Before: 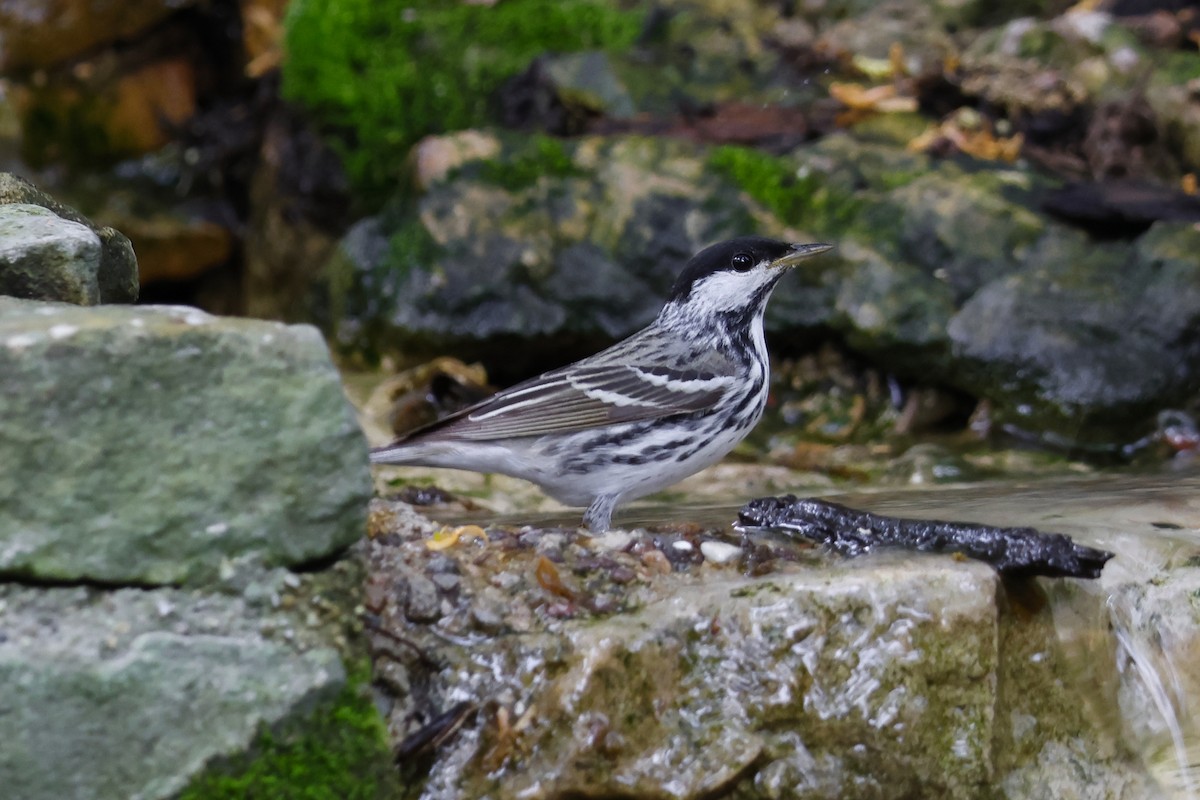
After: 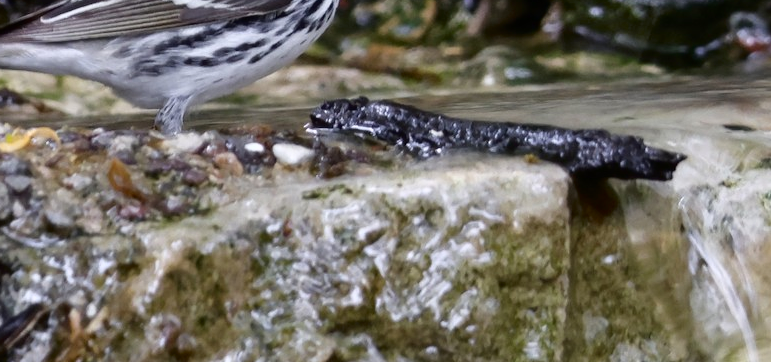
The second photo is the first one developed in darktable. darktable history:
shadows and highlights: soften with gaussian
crop and rotate: left 35.743%, top 49.826%, bottom 4.864%
tone curve: curves: ch0 [(0, 0) (0.003, 0.001) (0.011, 0.005) (0.025, 0.011) (0.044, 0.02) (0.069, 0.031) (0.1, 0.045) (0.136, 0.078) (0.177, 0.124) (0.224, 0.18) (0.277, 0.245) (0.335, 0.315) (0.399, 0.393) (0.468, 0.477) (0.543, 0.569) (0.623, 0.666) (0.709, 0.771) (0.801, 0.871) (0.898, 0.965) (1, 1)], color space Lab, independent channels, preserve colors none
